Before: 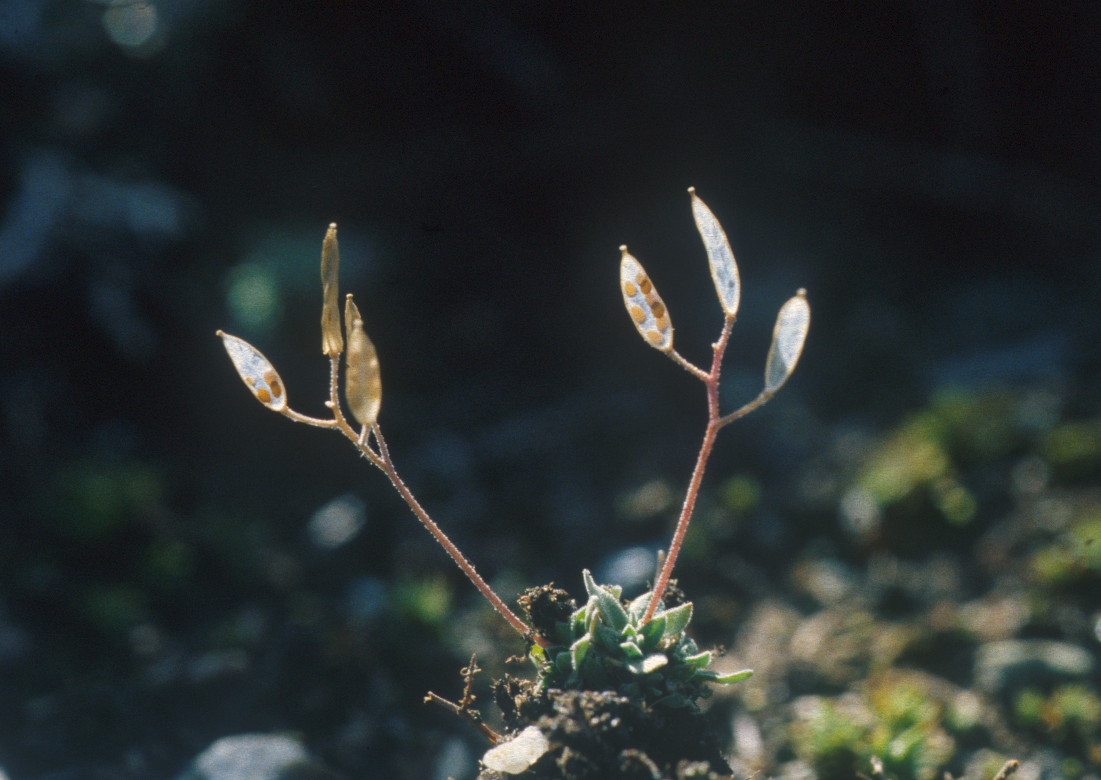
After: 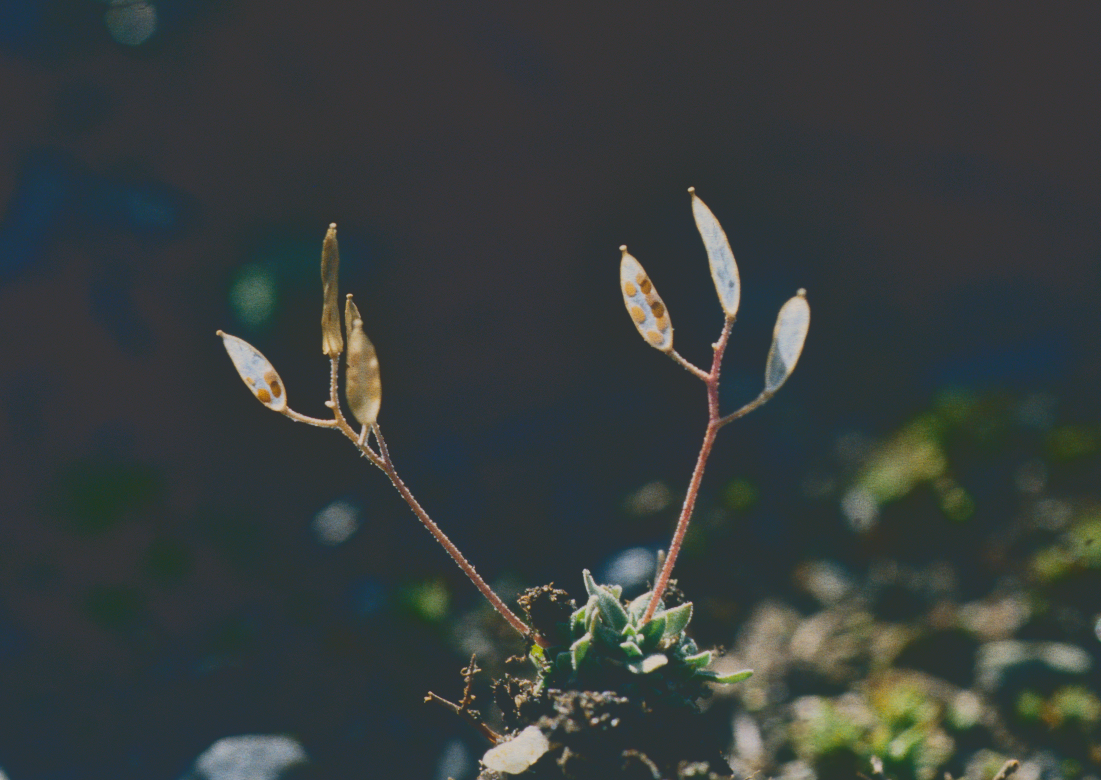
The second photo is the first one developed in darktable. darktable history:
tone curve: curves: ch0 [(0, 0.23) (0.125, 0.207) (0.245, 0.227) (0.736, 0.695) (1, 0.824)], color space Lab, independent channels, preserve colors none
